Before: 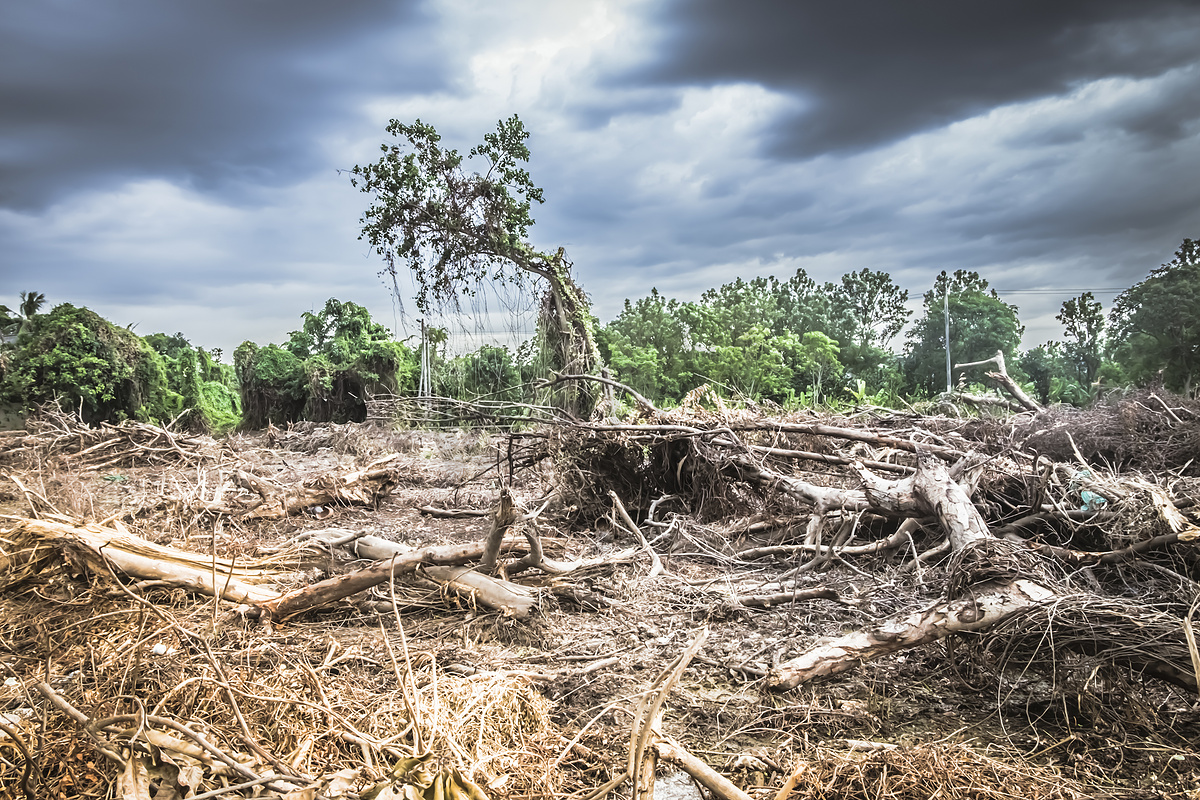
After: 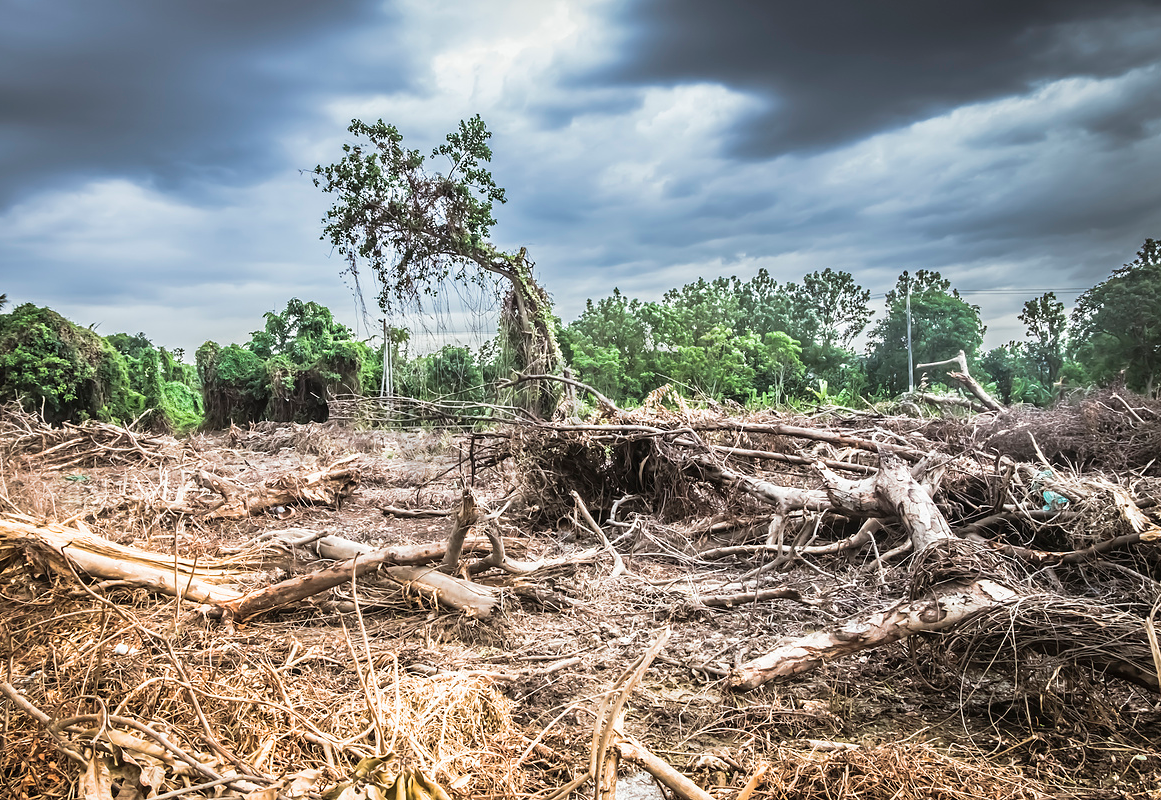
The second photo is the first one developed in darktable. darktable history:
crop and rotate: left 3.239%
